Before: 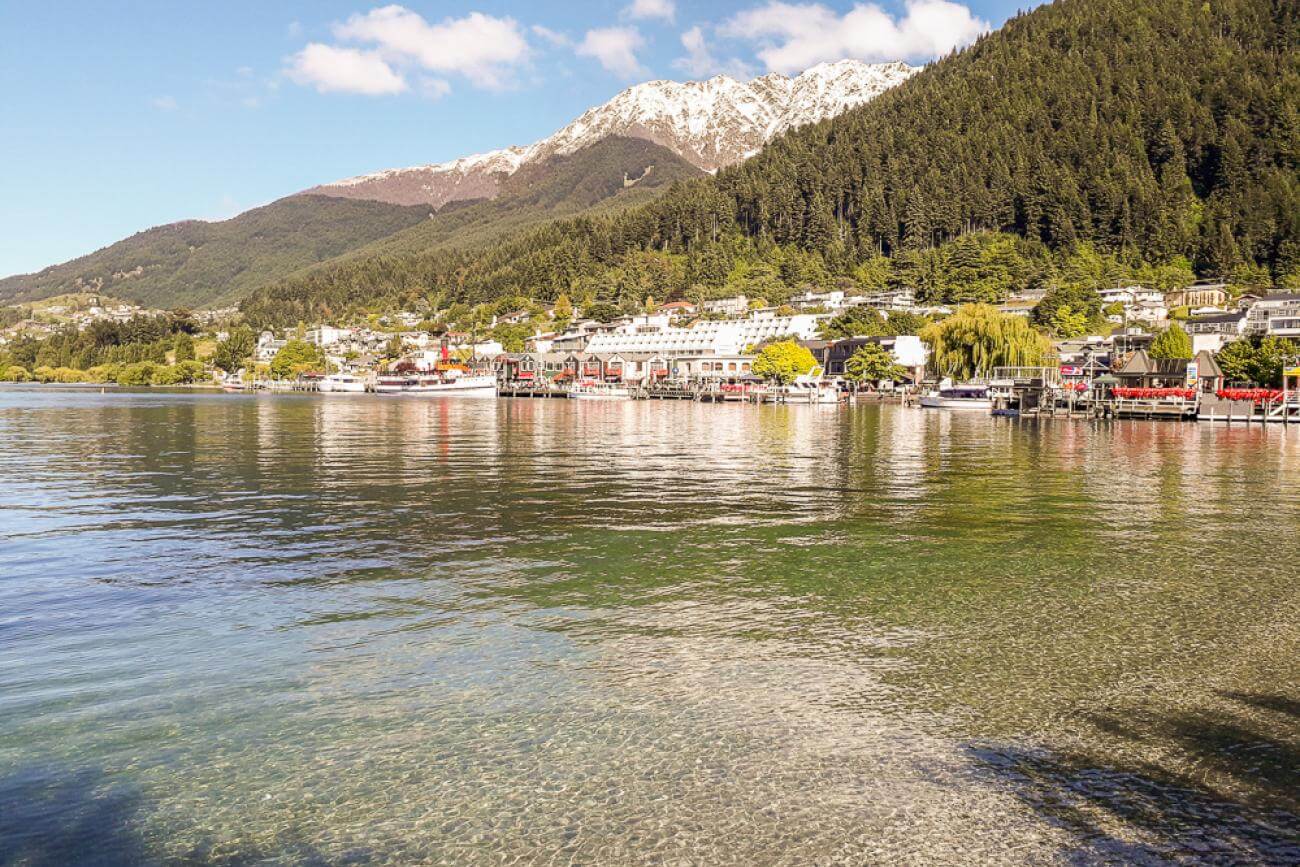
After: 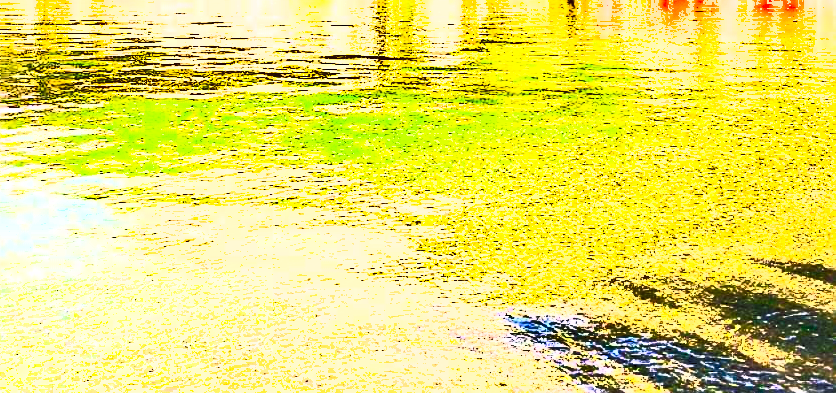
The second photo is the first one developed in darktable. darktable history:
color balance rgb: shadows lift › luminance -7.587%, shadows lift › chroma 2.458%, shadows lift › hue 165.41°, linear chroma grading › global chroma 15.288%, perceptual saturation grading › global saturation 1.587%, perceptual saturation grading › highlights -2.593%, perceptual saturation grading › mid-tones 3.825%, perceptual saturation grading › shadows 7.129%, perceptual brilliance grading › highlights 11.123%, perceptual brilliance grading › shadows -11.132%
sharpen: on, module defaults
crop and rotate: left 35.639%, top 49.834%, bottom 4.783%
shadows and highlights: soften with gaussian
tone equalizer: edges refinement/feathering 500, mask exposure compensation -1.57 EV, preserve details no
contrast equalizer: octaves 7, y [[0.514, 0.573, 0.581, 0.508, 0.5, 0.5], [0.5 ×6], [0.5 ×6], [0 ×6], [0 ×6]]
contrast brightness saturation: contrast 0.982, brightness 0.982, saturation 0.997
exposure: black level correction 0, exposure 1.409 EV, compensate highlight preservation false
